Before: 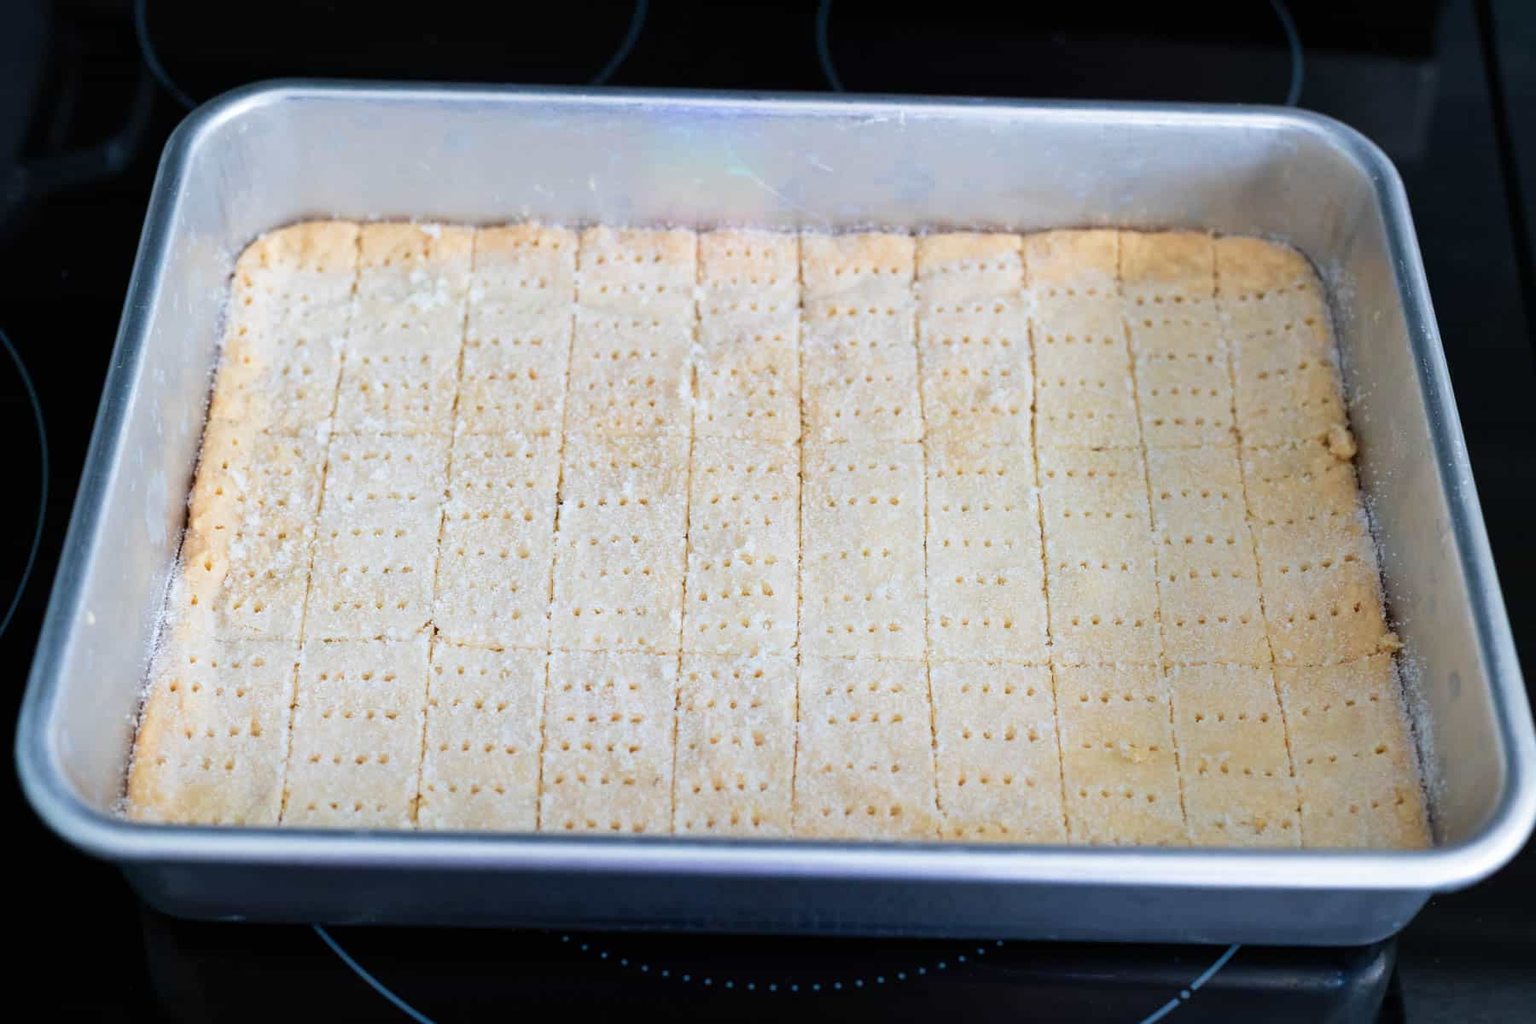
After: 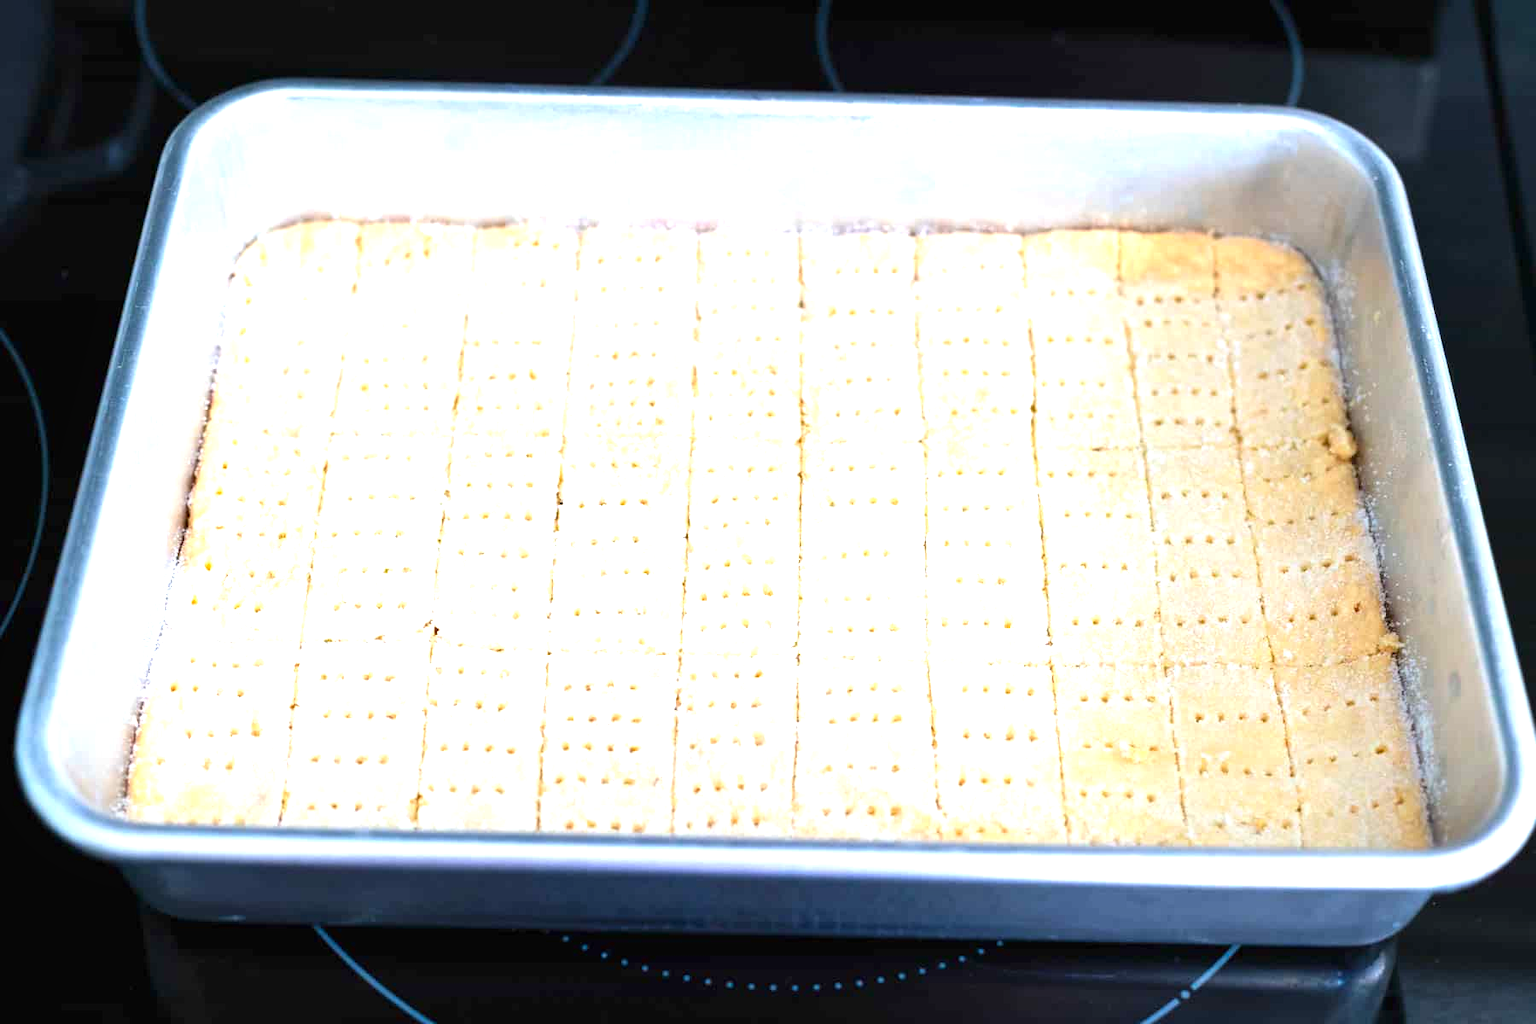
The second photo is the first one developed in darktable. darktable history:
tone equalizer: on, module defaults
color balance: output saturation 110%
exposure: black level correction 0, exposure 1.2 EV, compensate highlight preservation false
